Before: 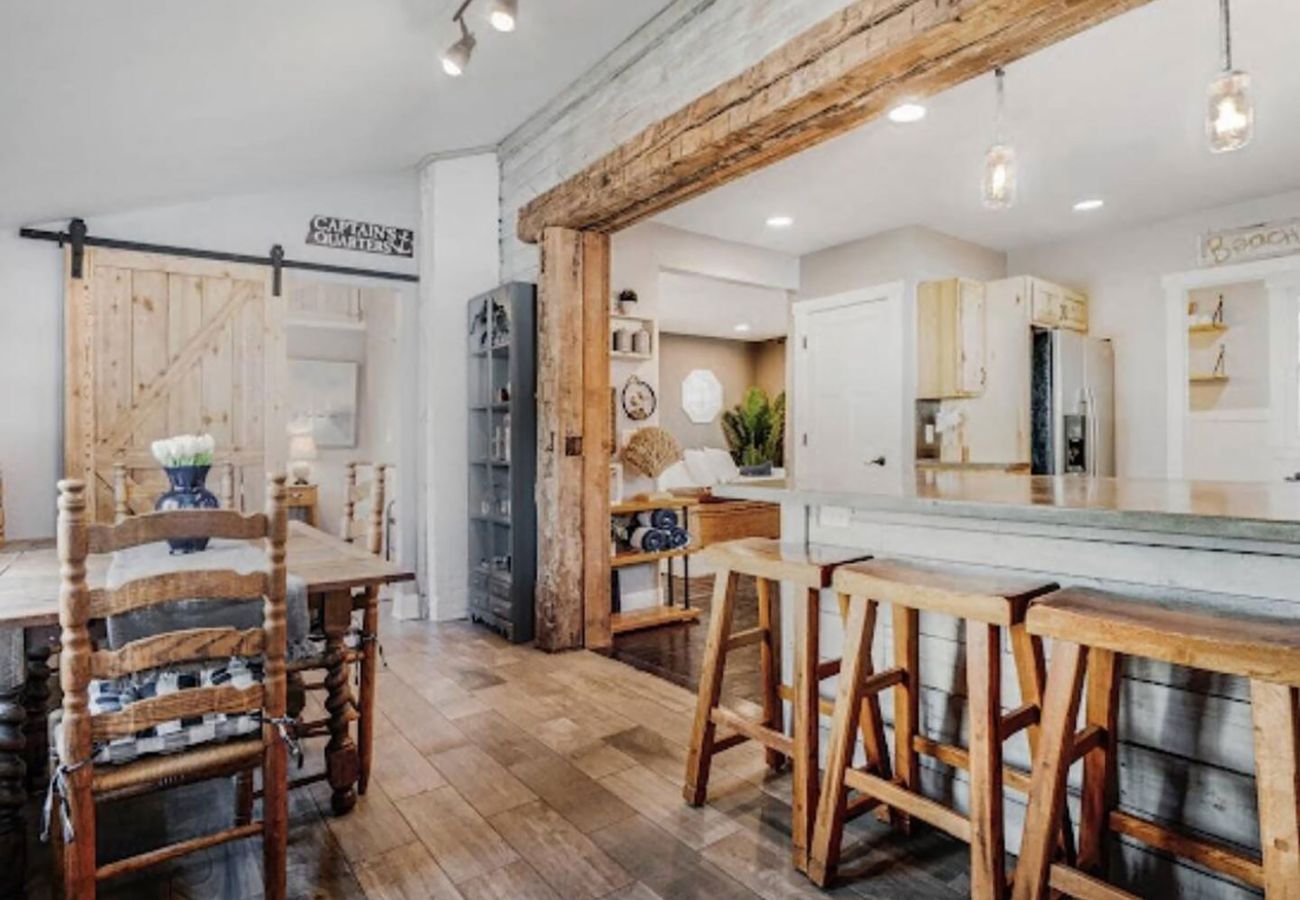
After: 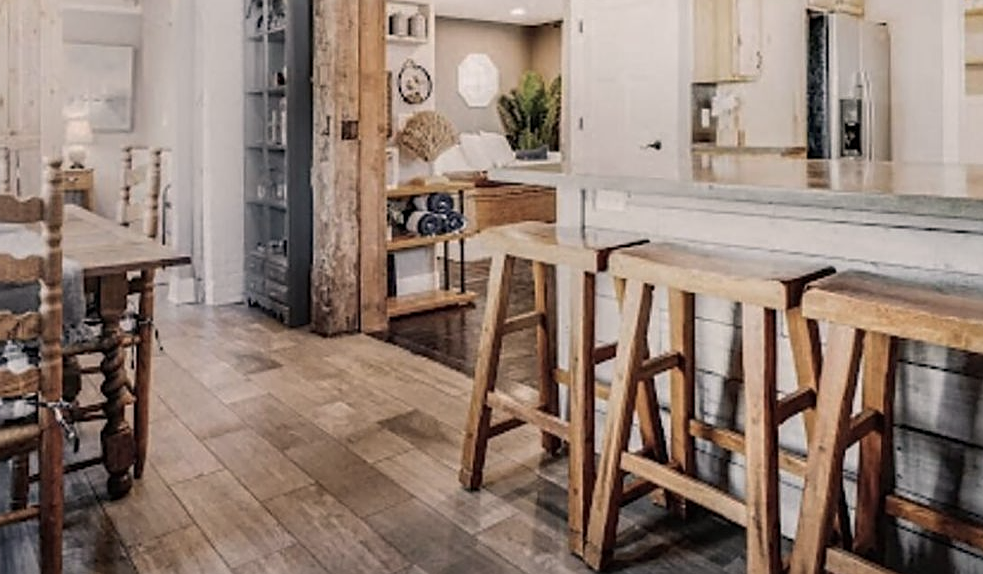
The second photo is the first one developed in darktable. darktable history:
crop and rotate: left 17.299%, top 35.115%, right 7.015%, bottom 1.024%
color correction: highlights a* 5.59, highlights b* 5.24, saturation 0.68
sharpen: on, module defaults
